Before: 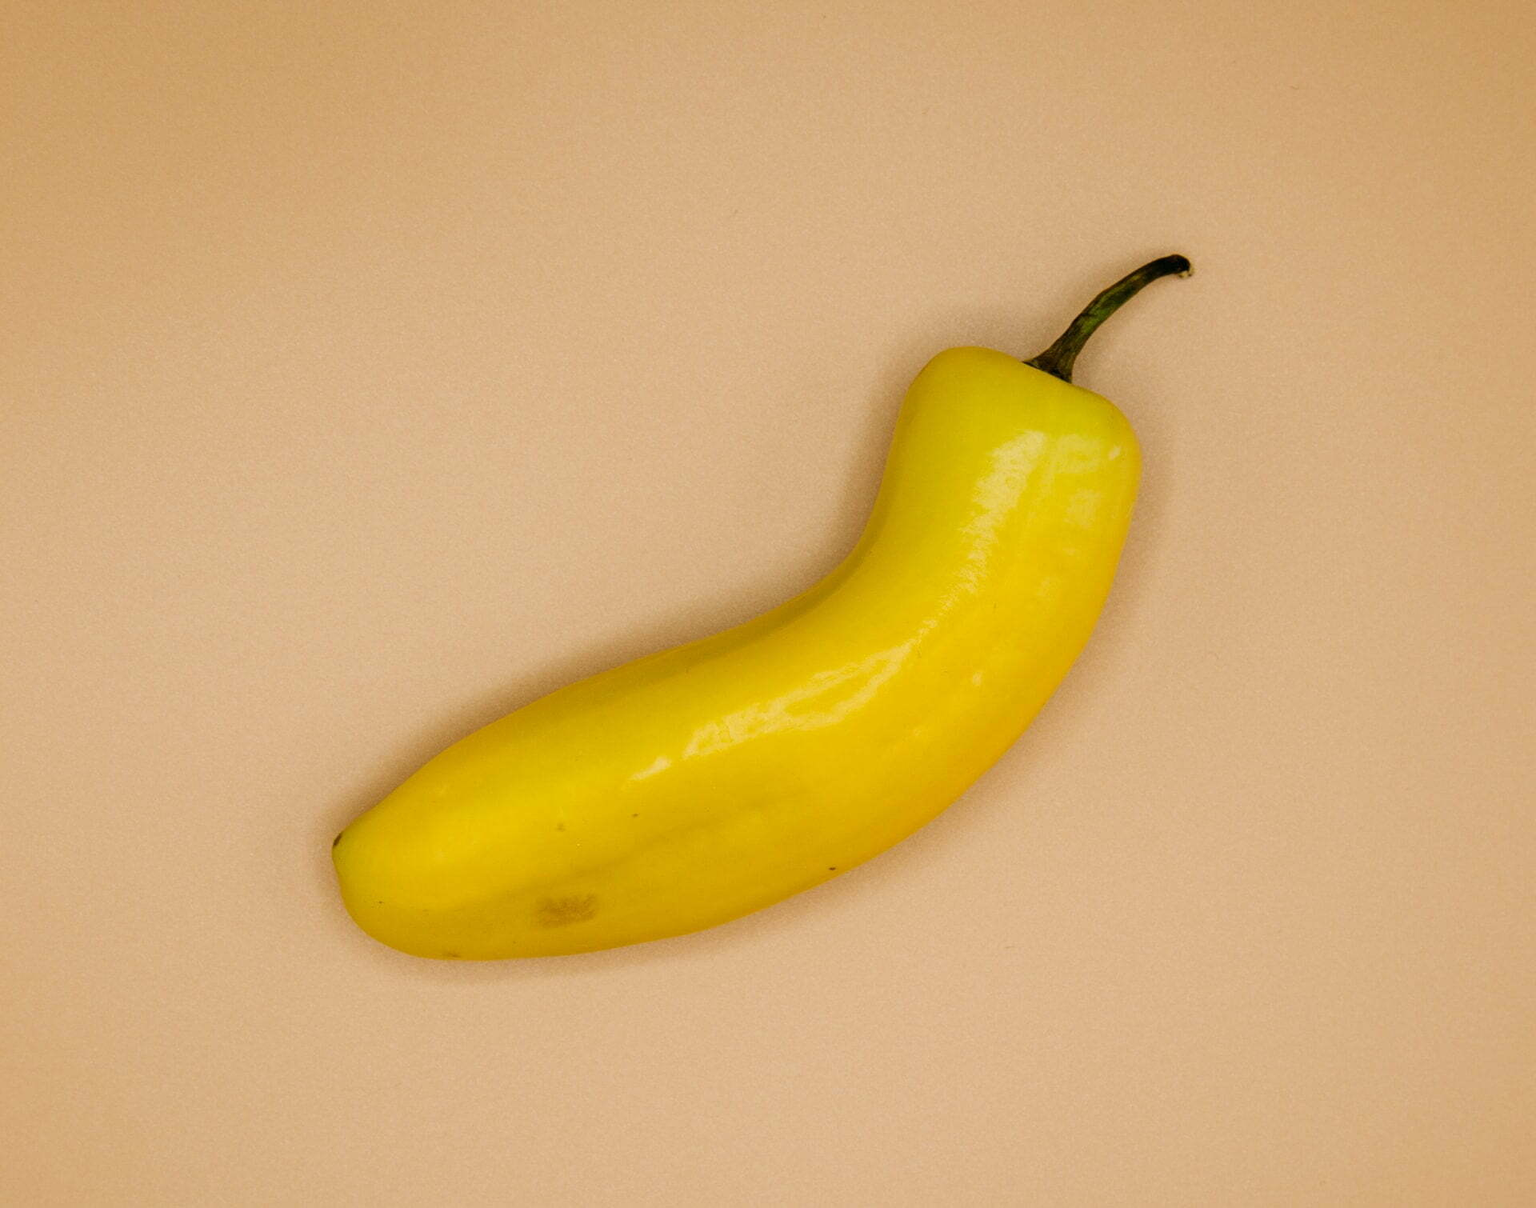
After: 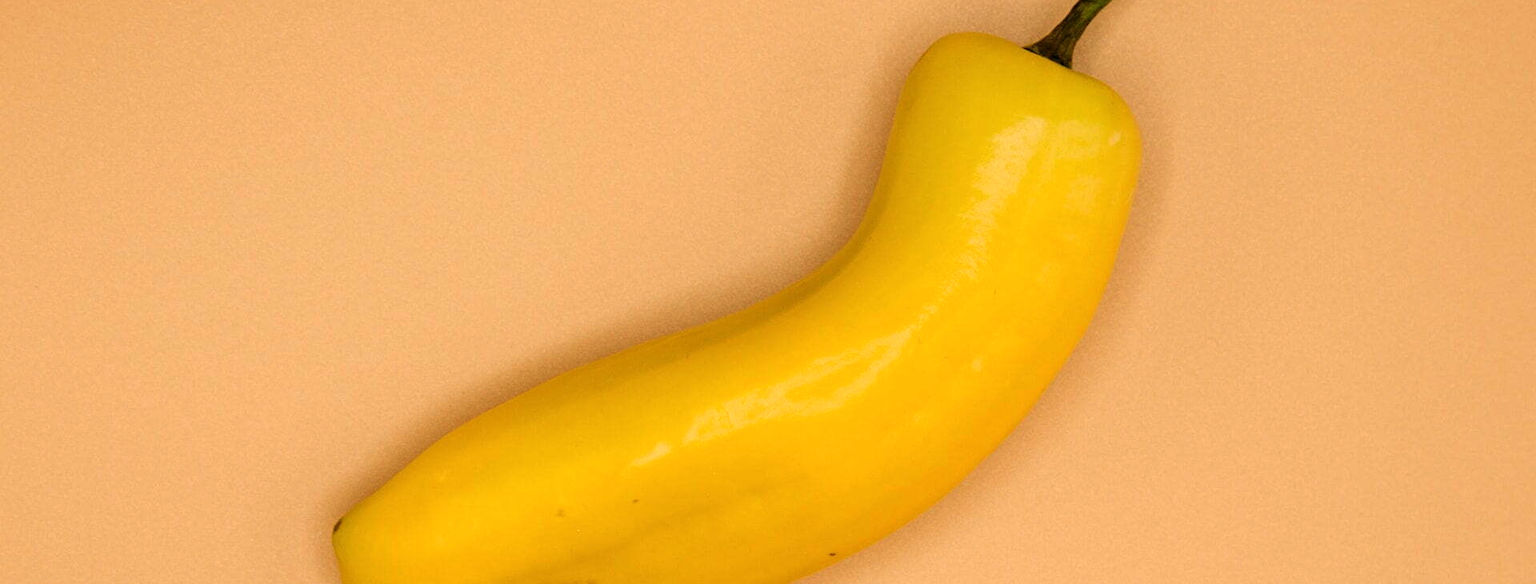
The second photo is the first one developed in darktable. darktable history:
white balance: red 1.123, blue 0.83
contrast brightness saturation: contrast 0.05
crop and rotate: top 26.056%, bottom 25.543%
